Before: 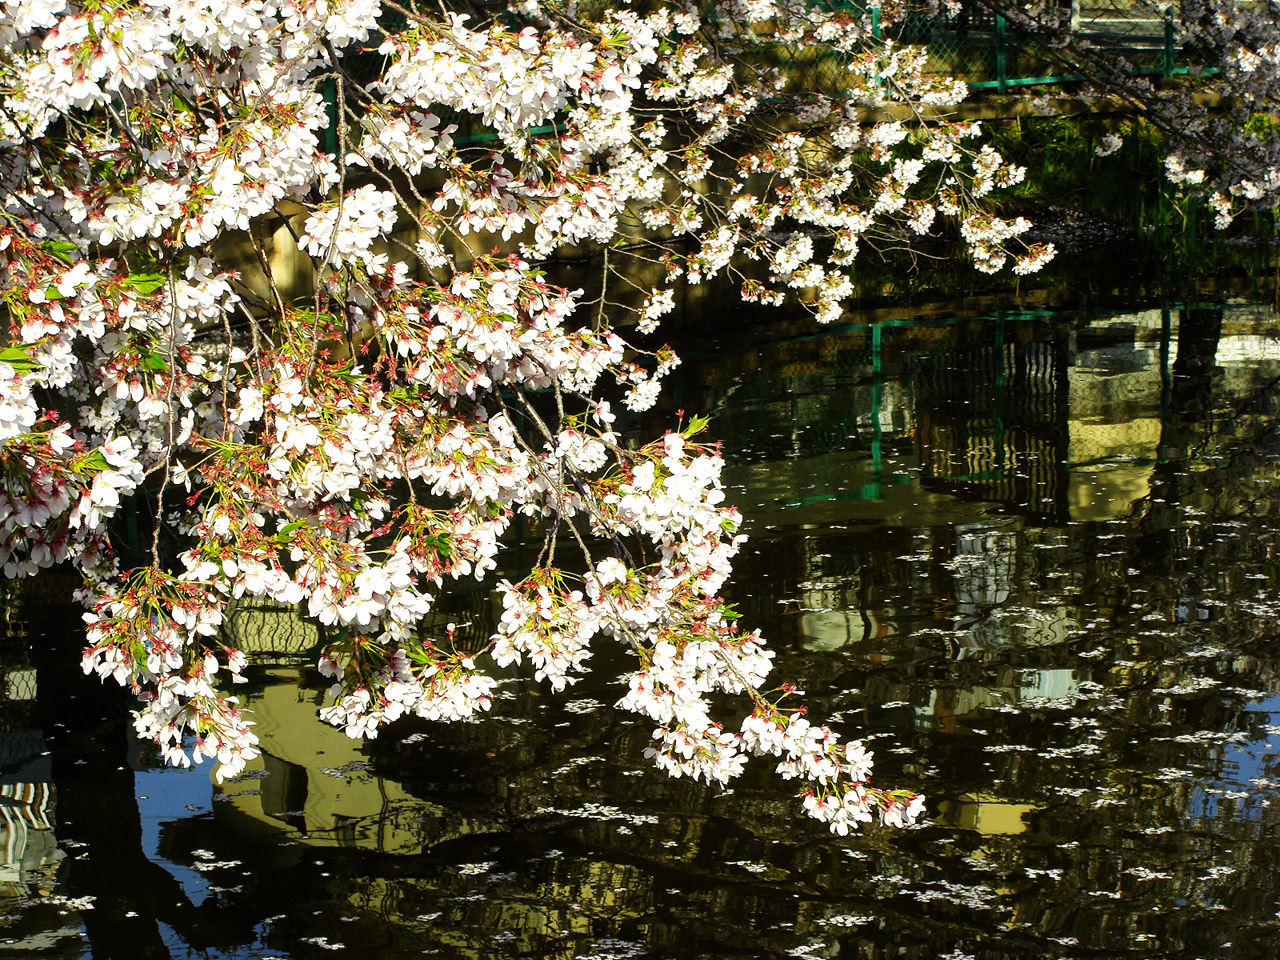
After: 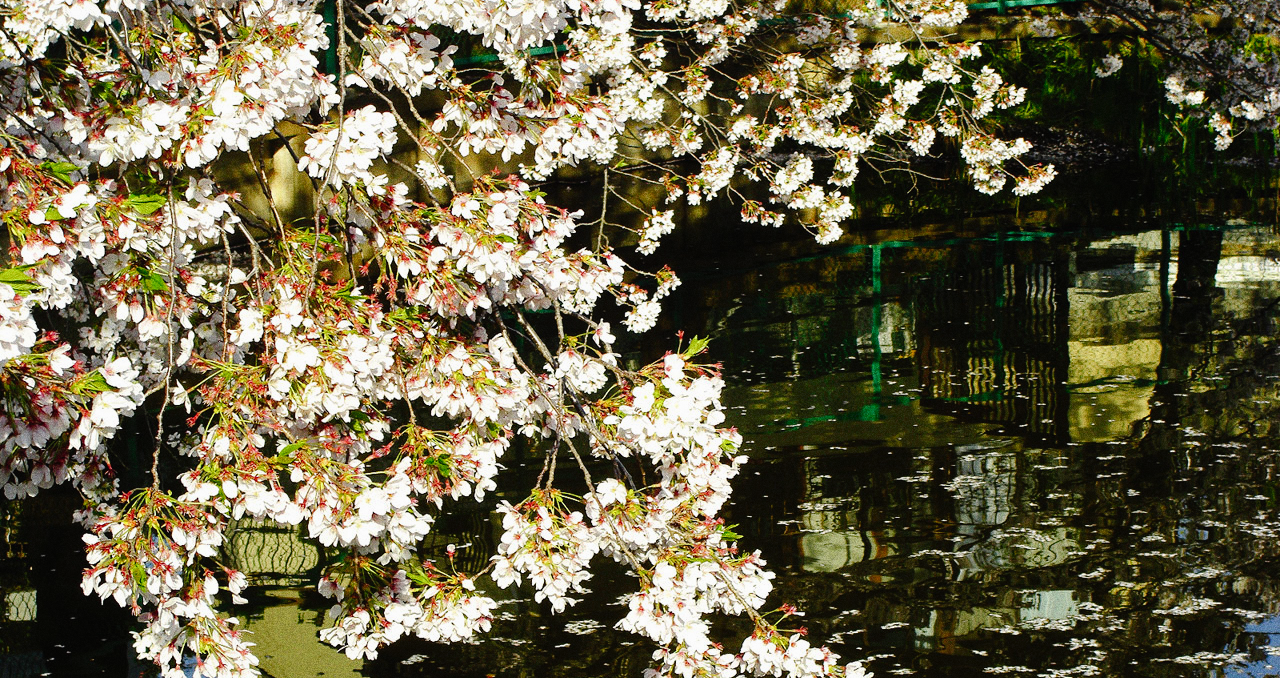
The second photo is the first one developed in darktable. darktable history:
contrast brightness saturation: contrast -0.02, brightness -0.01, saturation 0.03
crop and rotate: top 8.293%, bottom 20.996%
grain: coarseness 0.09 ISO, strength 40%
tone curve: curves: ch0 [(0, 0) (0.003, 0.006) (0.011, 0.014) (0.025, 0.024) (0.044, 0.035) (0.069, 0.046) (0.1, 0.074) (0.136, 0.115) (0.177, 0.161) (0.224, 0.226) (0.277, 0.293) (0.335, 0.364) (0.399, 0.441) (0.468, 0.52) (0.543, 0.58) (0.623, 0.657) (0.709, 0.72) (0.801, 0.794) (0.898, 0.883) (1, 1)], preserve colors none
